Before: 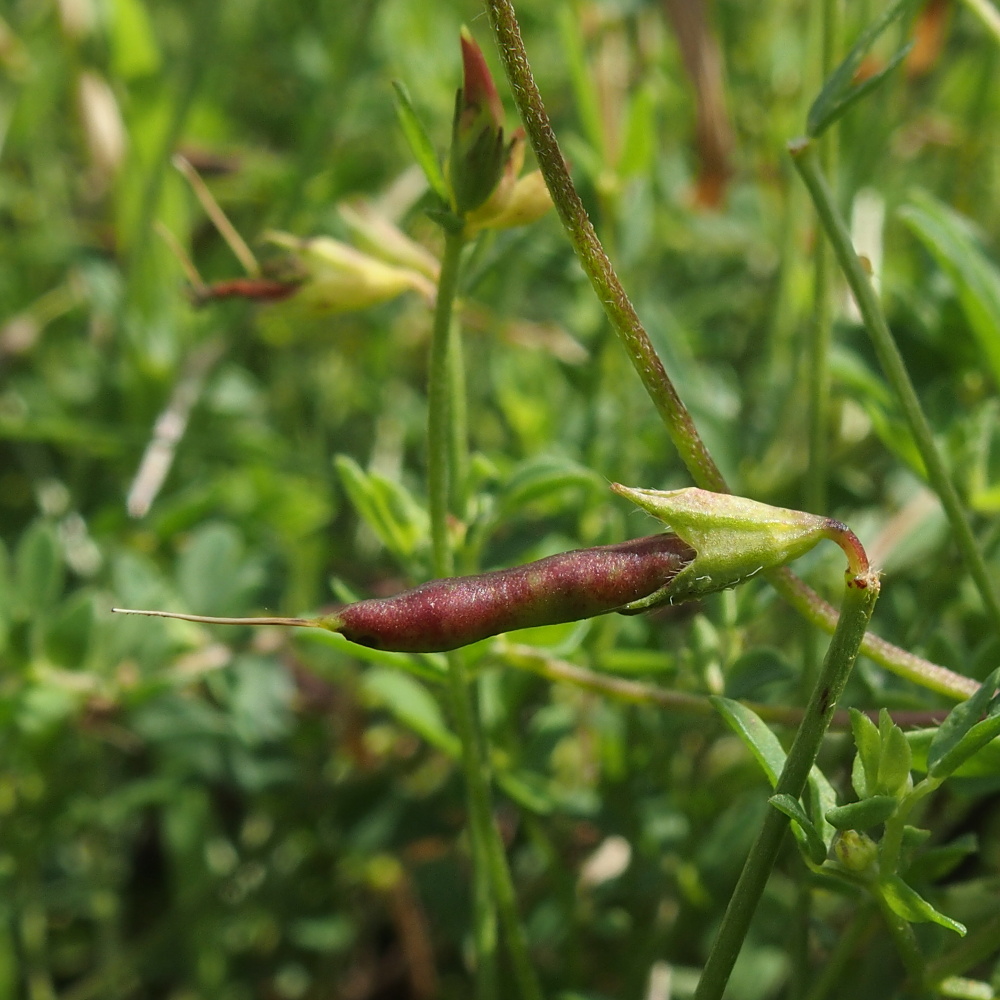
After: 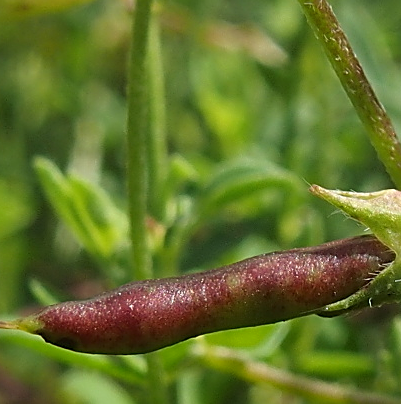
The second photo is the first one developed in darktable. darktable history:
crop: left 30.166%, top 29.805%, right 29.702%, bottom 29.788%
sharpen: on, module defaults
shadows and highlights: shadows -87.1, highlights -36.65, soften with gaussian
